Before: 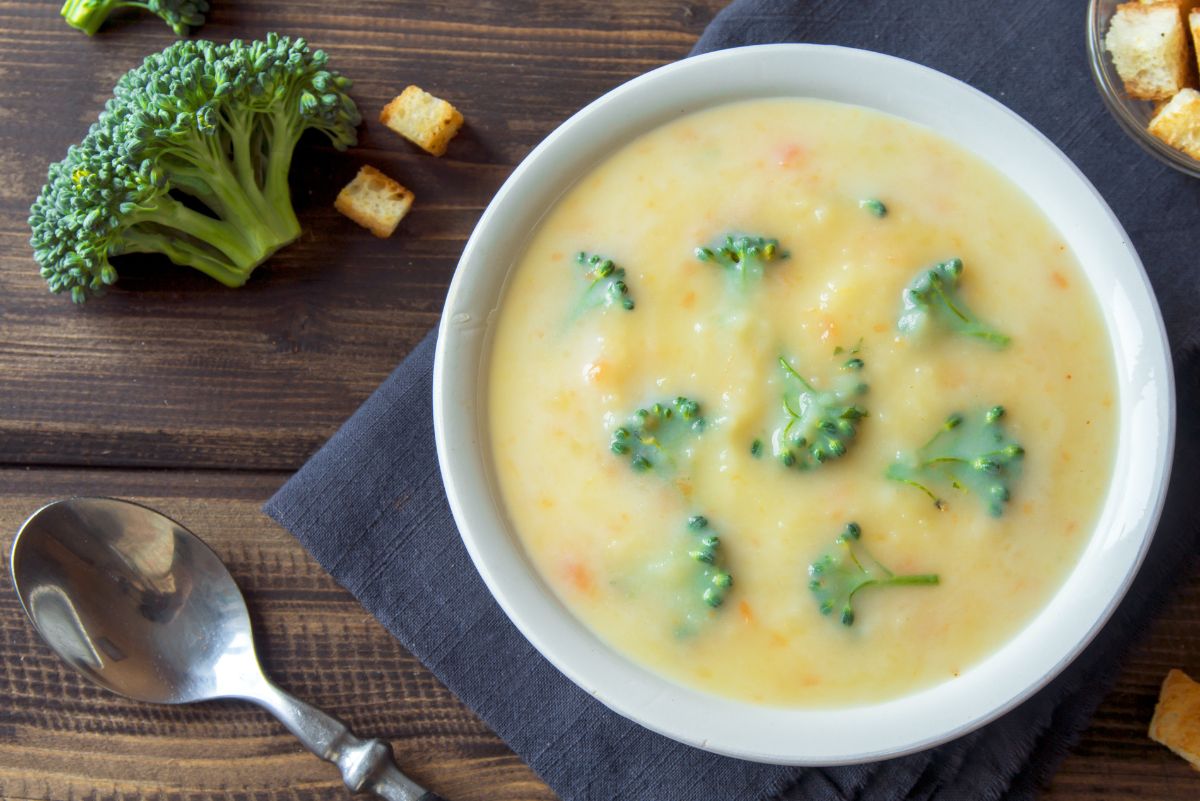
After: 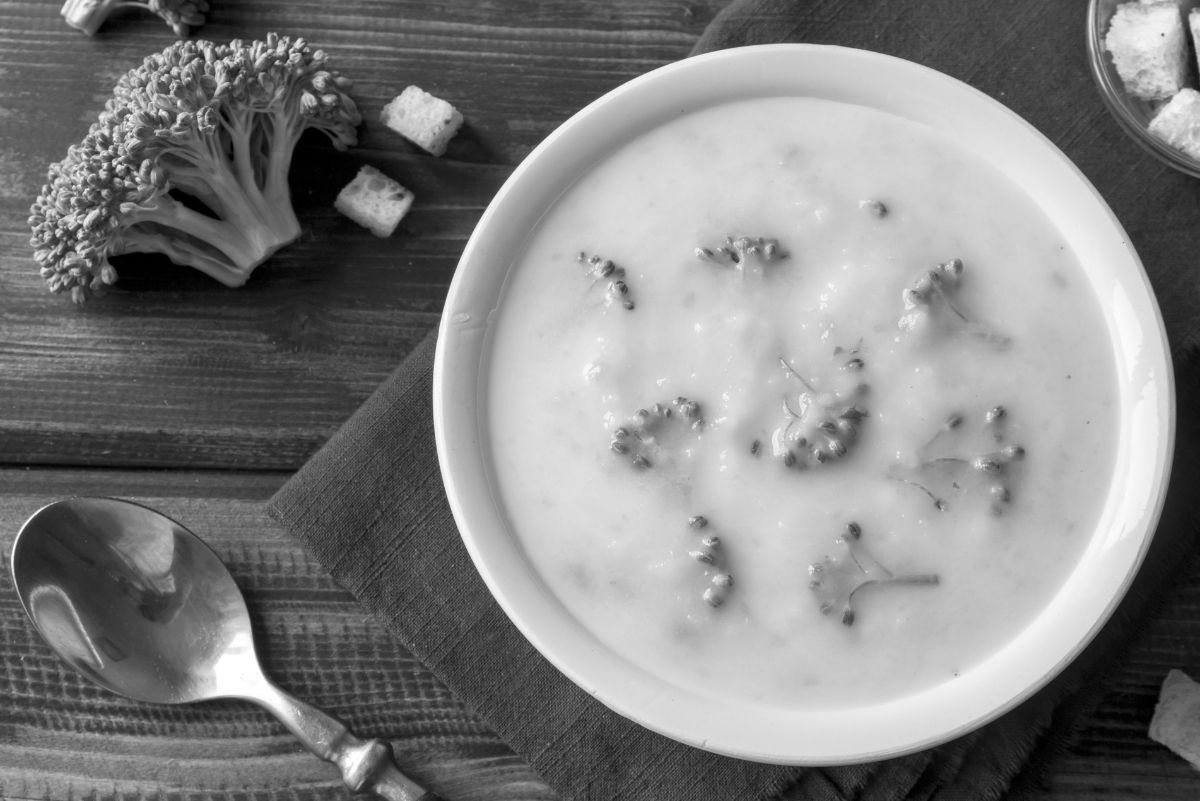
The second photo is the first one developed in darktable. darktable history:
color balance: on, module defaults
contrast brightness saturation: saturation -1
